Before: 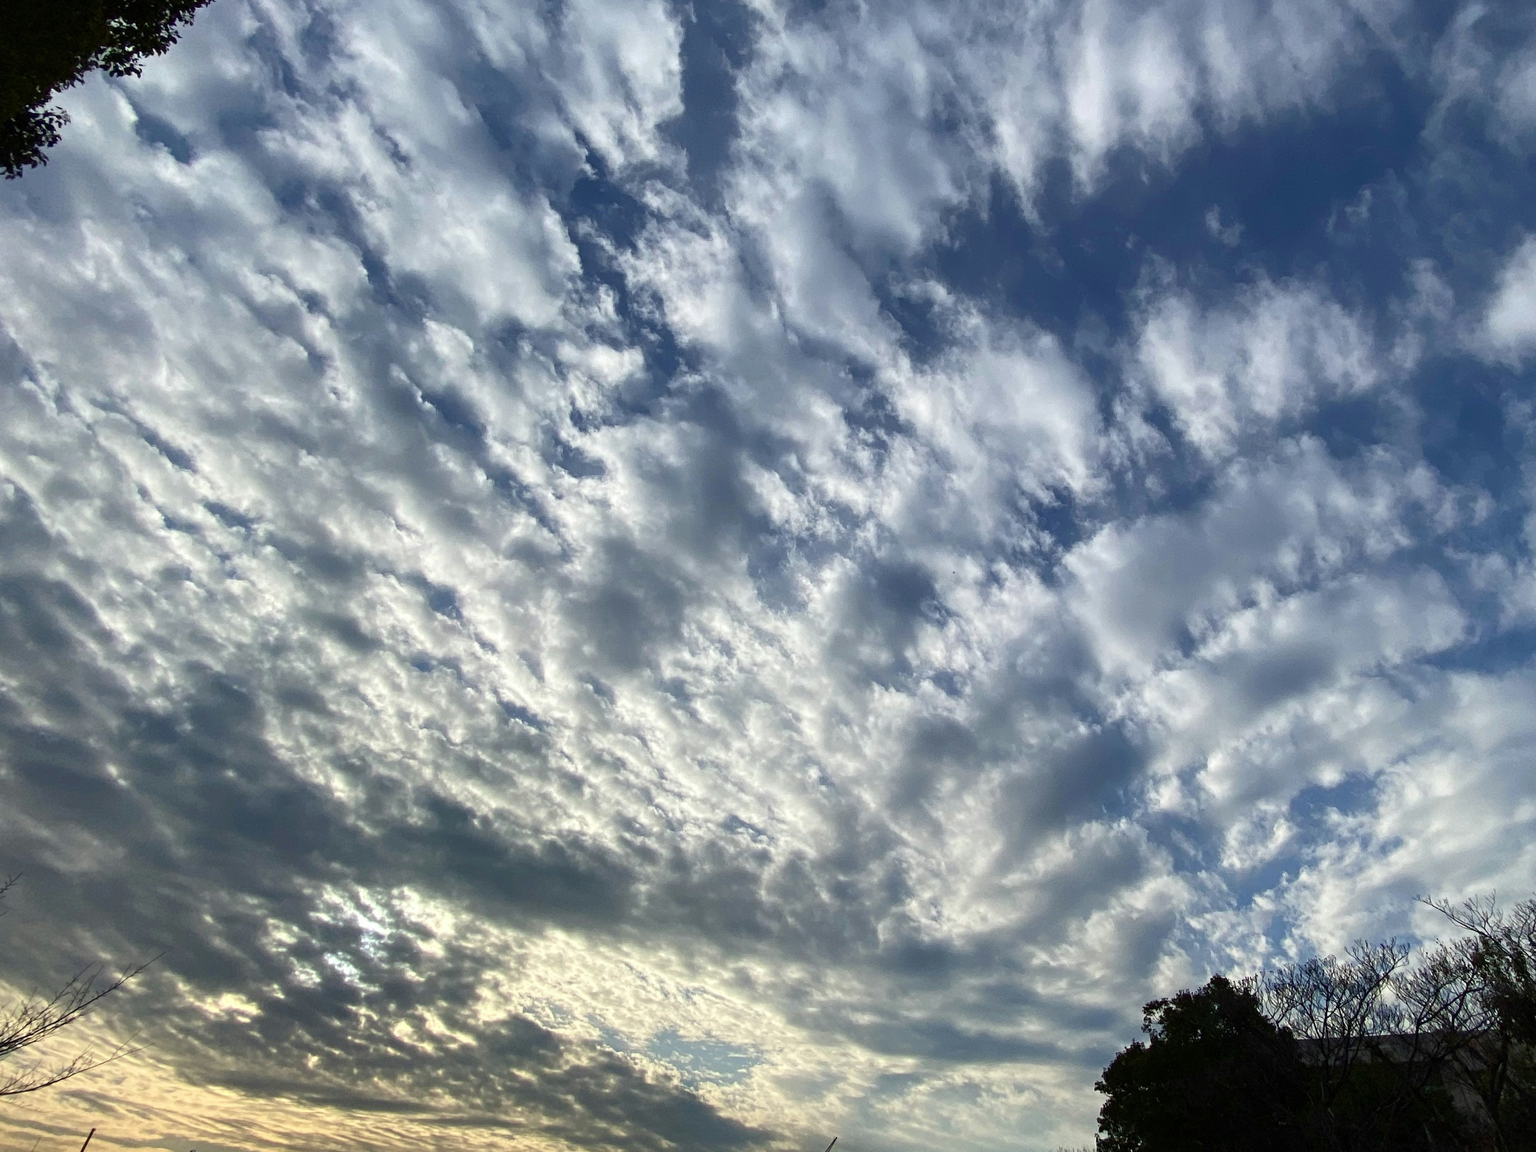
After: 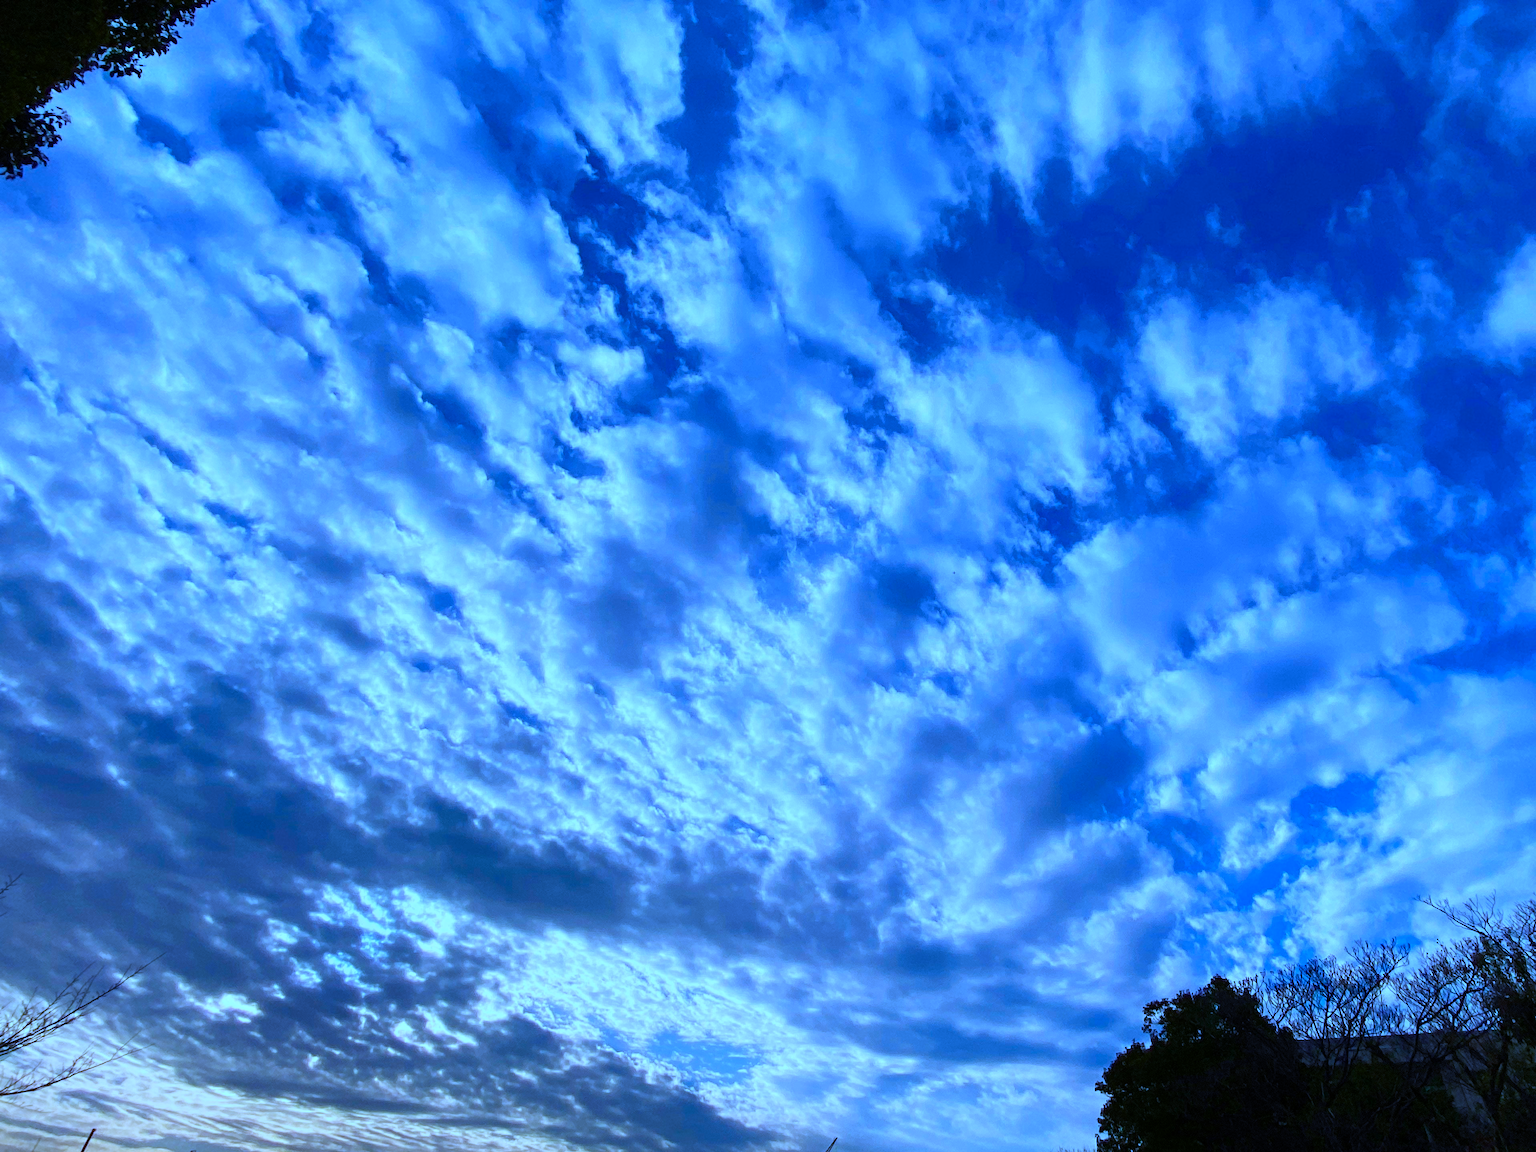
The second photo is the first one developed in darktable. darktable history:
color balance rgb: perceptual saturation grading › global saturation 40%, global vibrance 15%
white balance: red 0.766, blue 1.537
